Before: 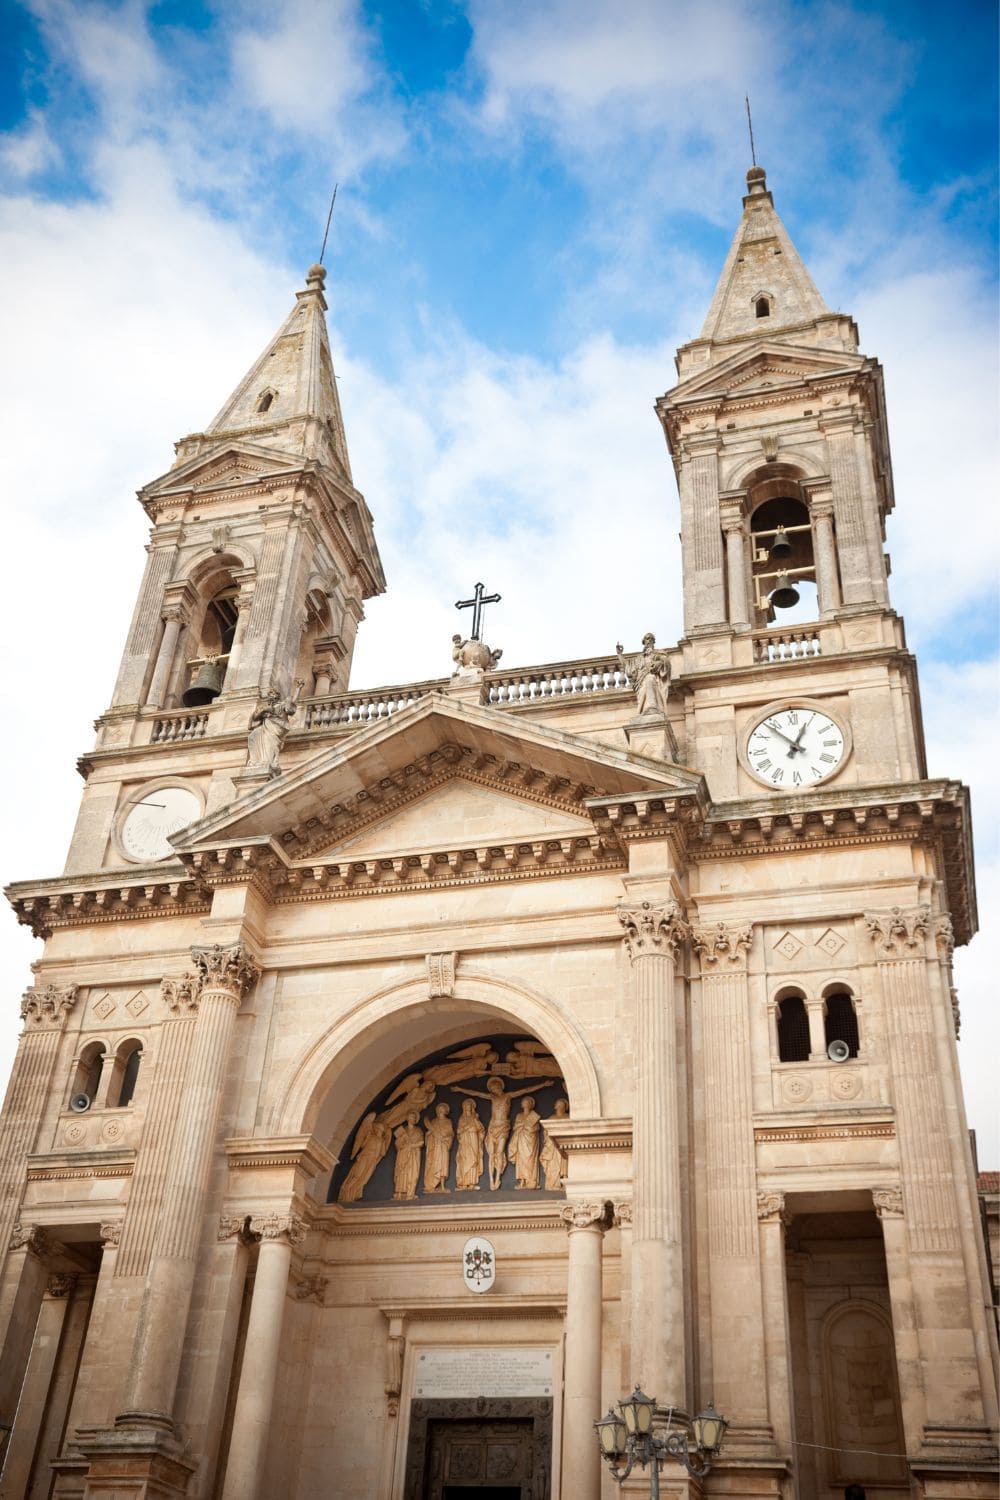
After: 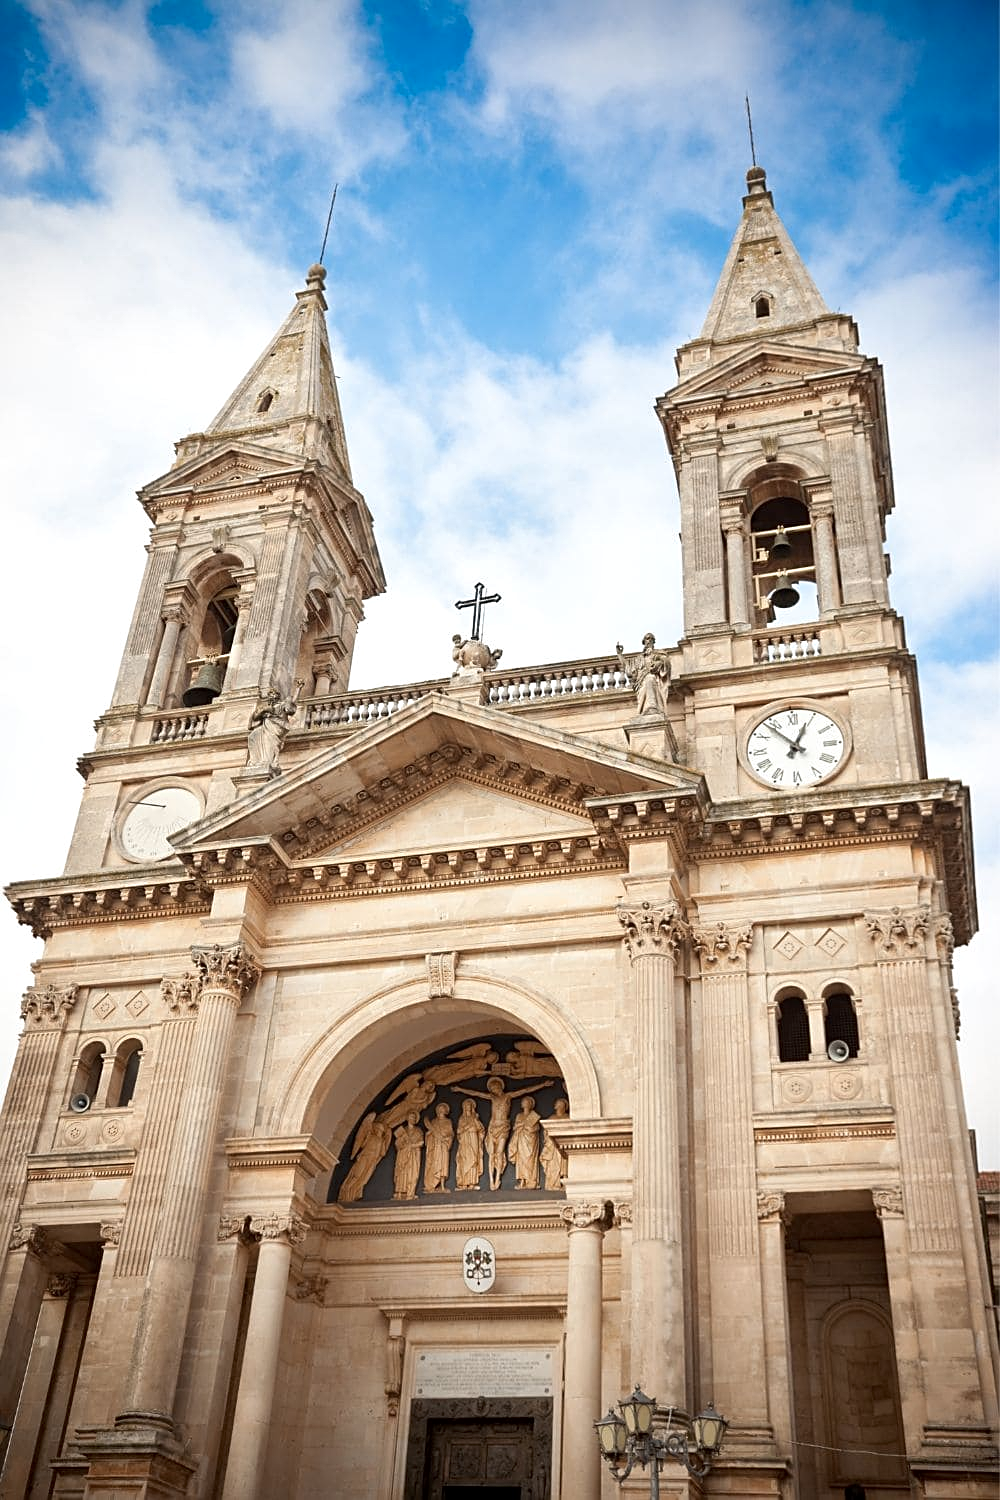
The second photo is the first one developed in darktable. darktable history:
sharpen: on, module defaults
local contrast: mode bilateral grid, contrast 19, coarseness 50, detail 119%, midtone range 0.2
